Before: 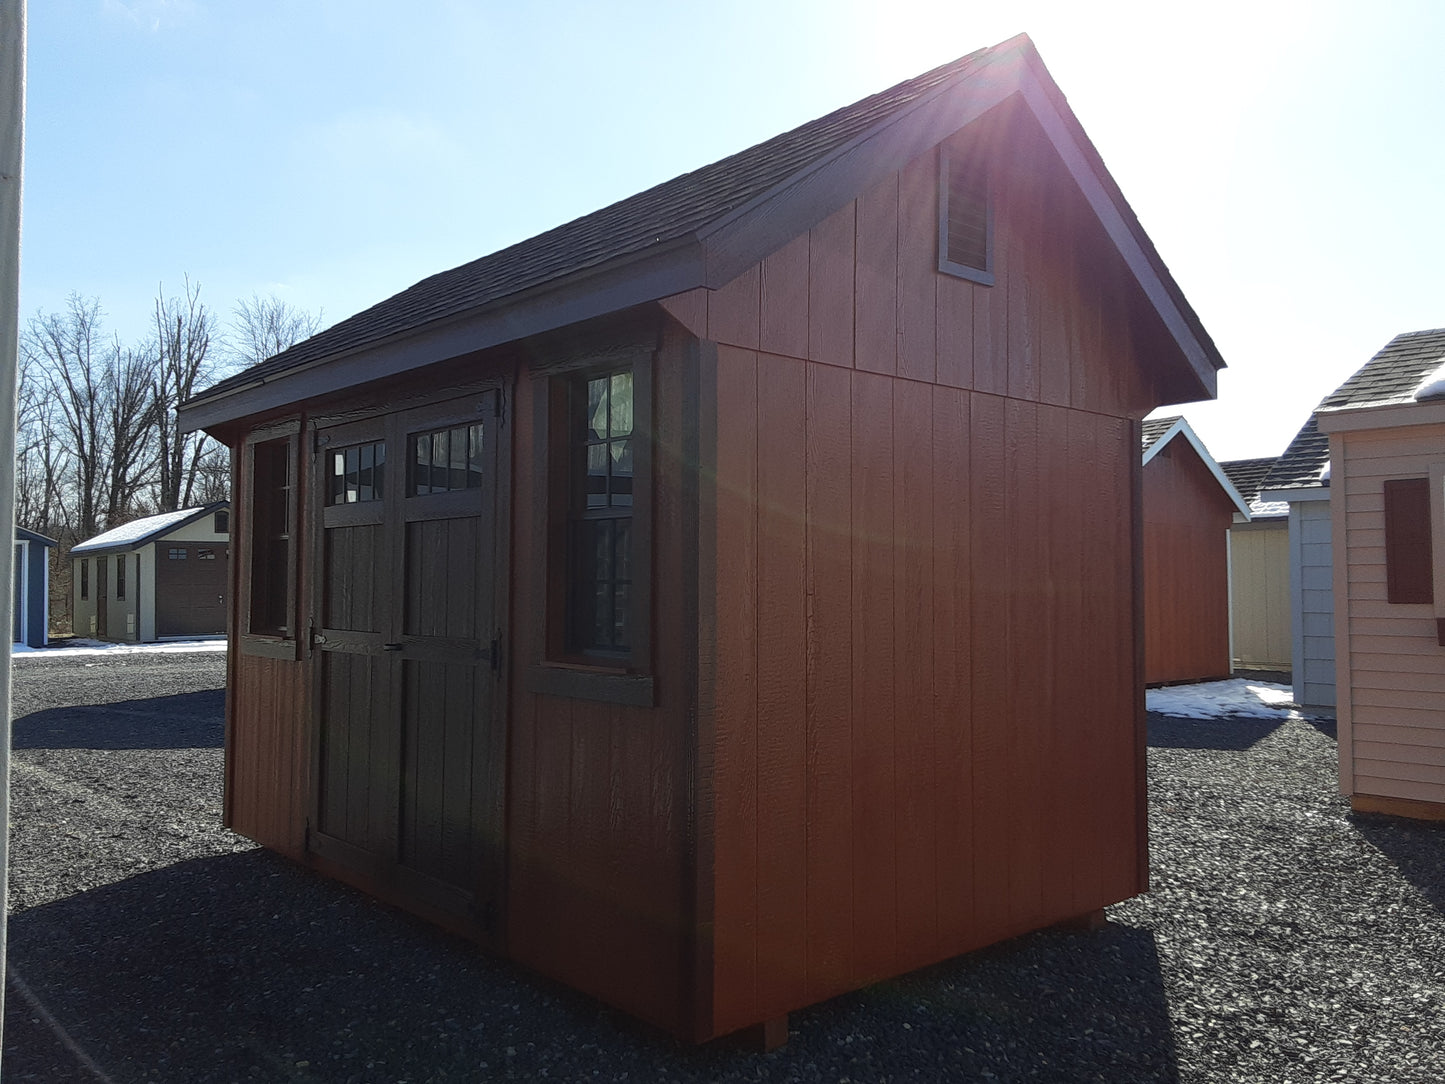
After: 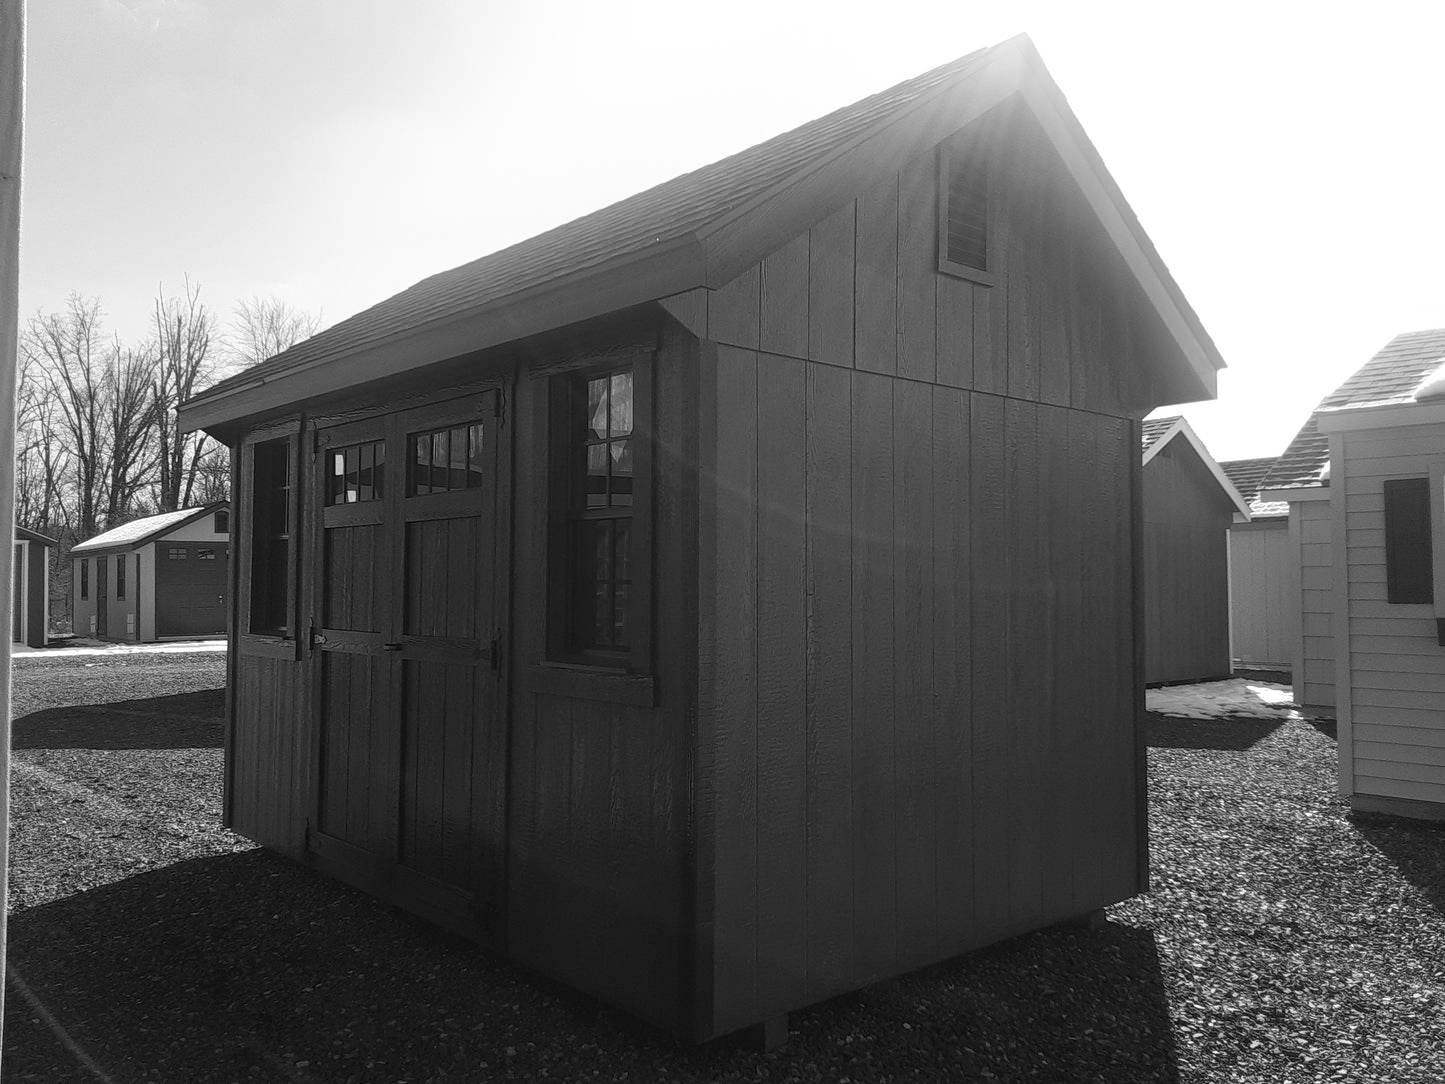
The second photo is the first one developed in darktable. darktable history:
monochrome: a -3.63, b -0.465
bloom: size 15%, threshold 97%, strength 7%
rotate and perspective: automatic cropping original format, crop left 0, crop top 0
